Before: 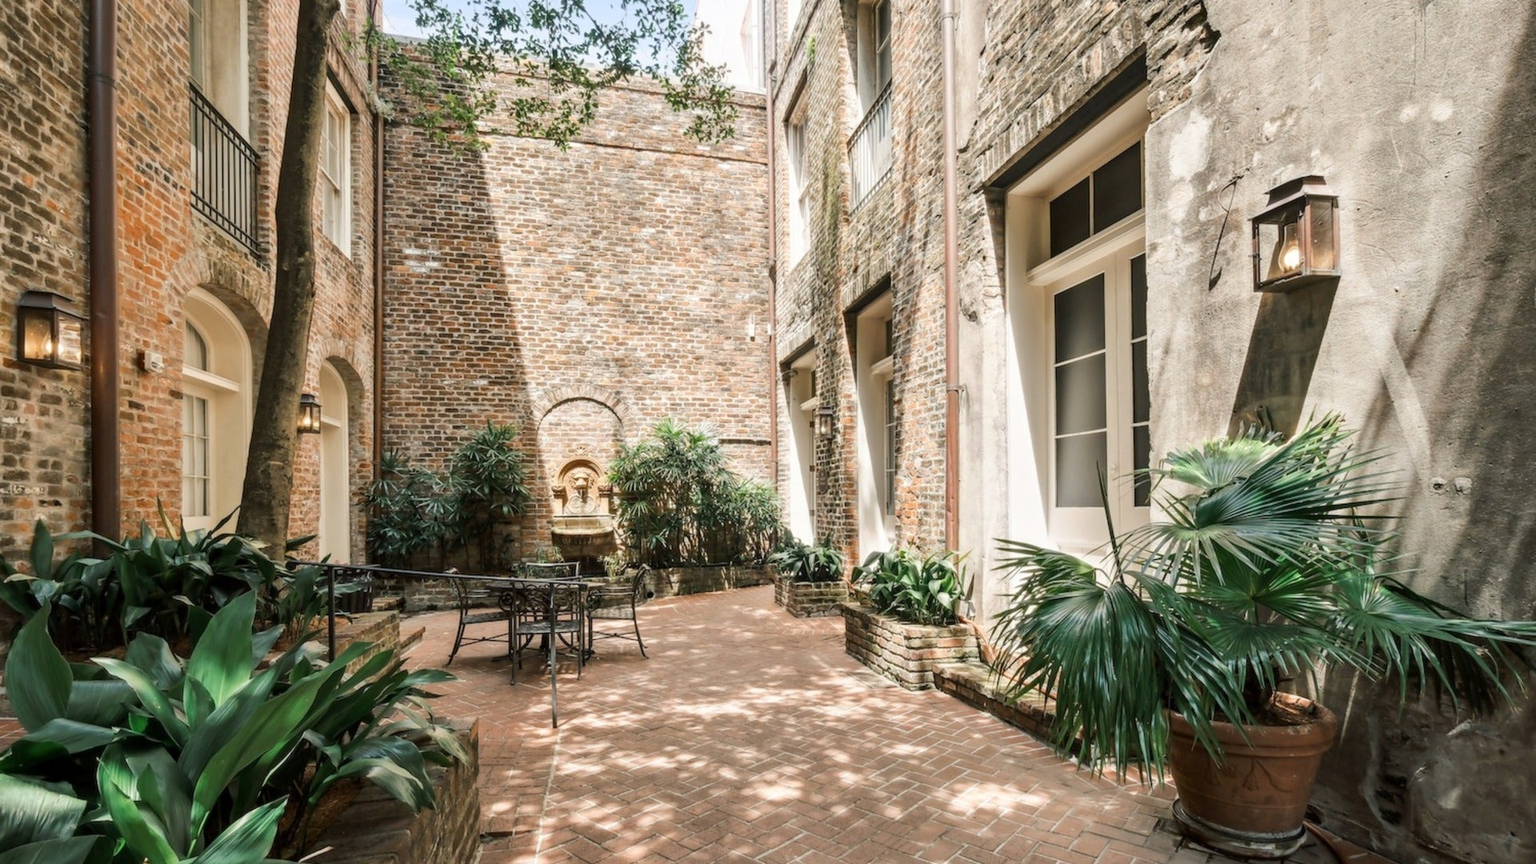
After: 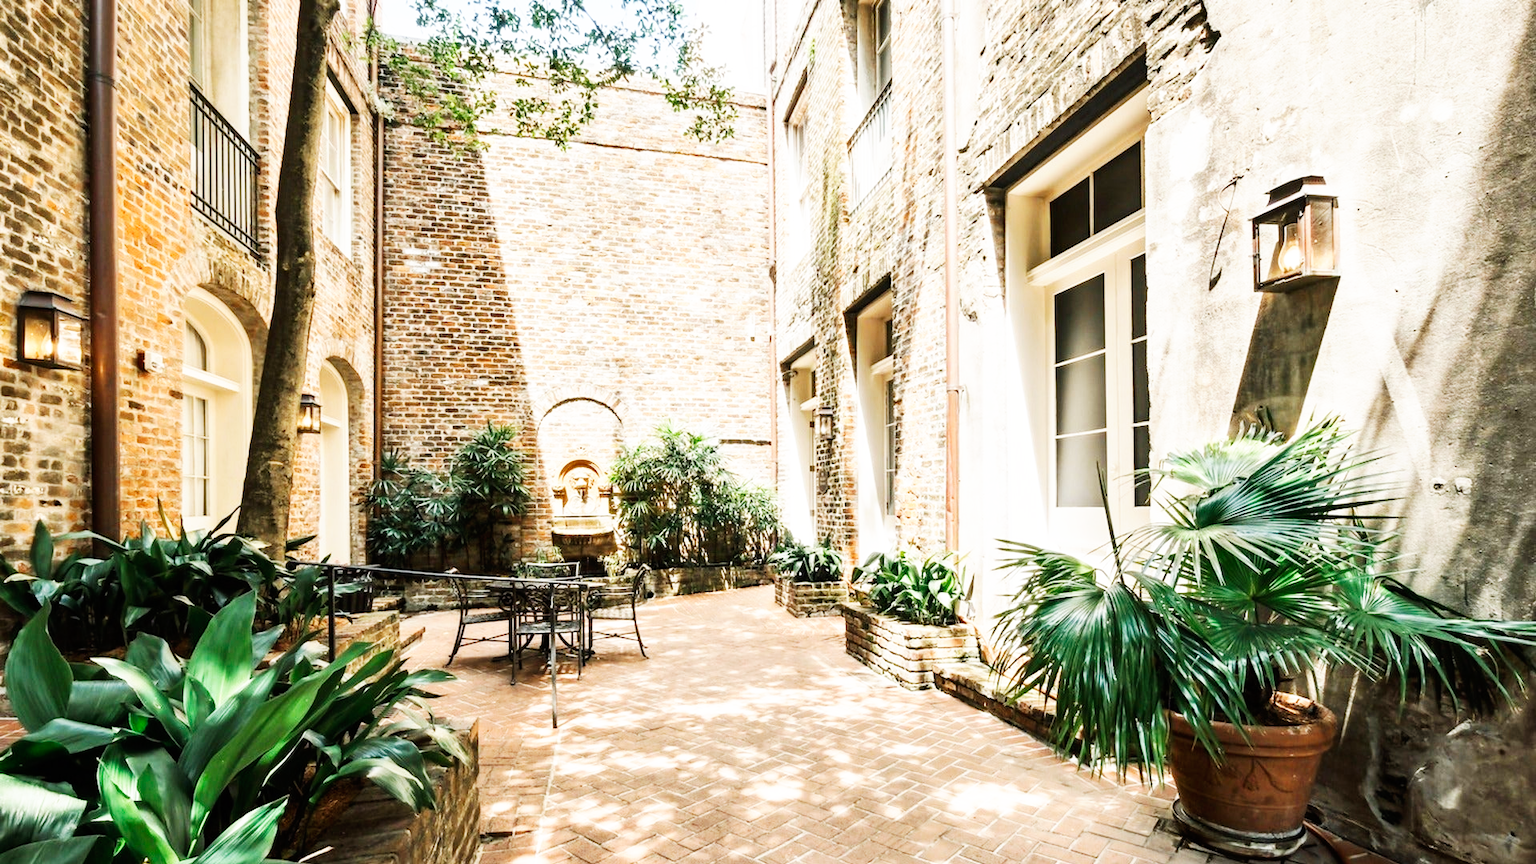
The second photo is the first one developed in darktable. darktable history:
base curve: curves: ch0 [(0, 0) (0.007, 0.004) (0.027, 0.03) (0.046, 0.07) (0.207, 0.54) (0.442, 0.872) (0.673, 0.972) (1, 1)], preserve colors none
exposure: compensate exposure bias true, compensate highlight preservation false
